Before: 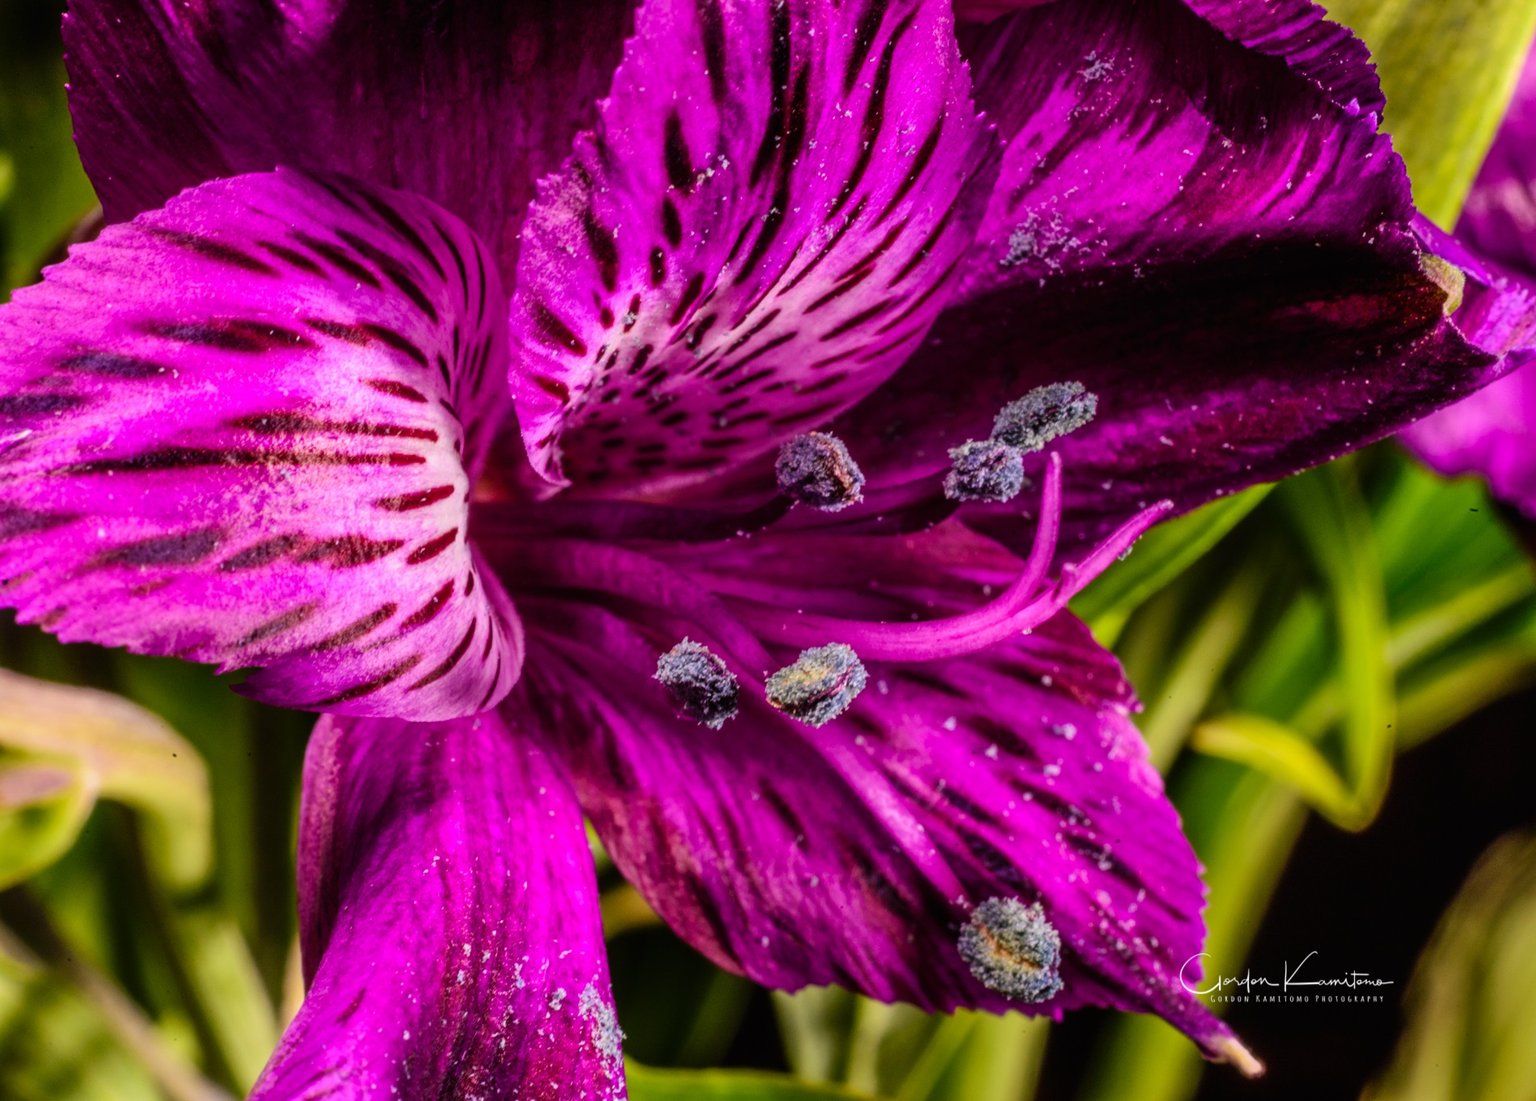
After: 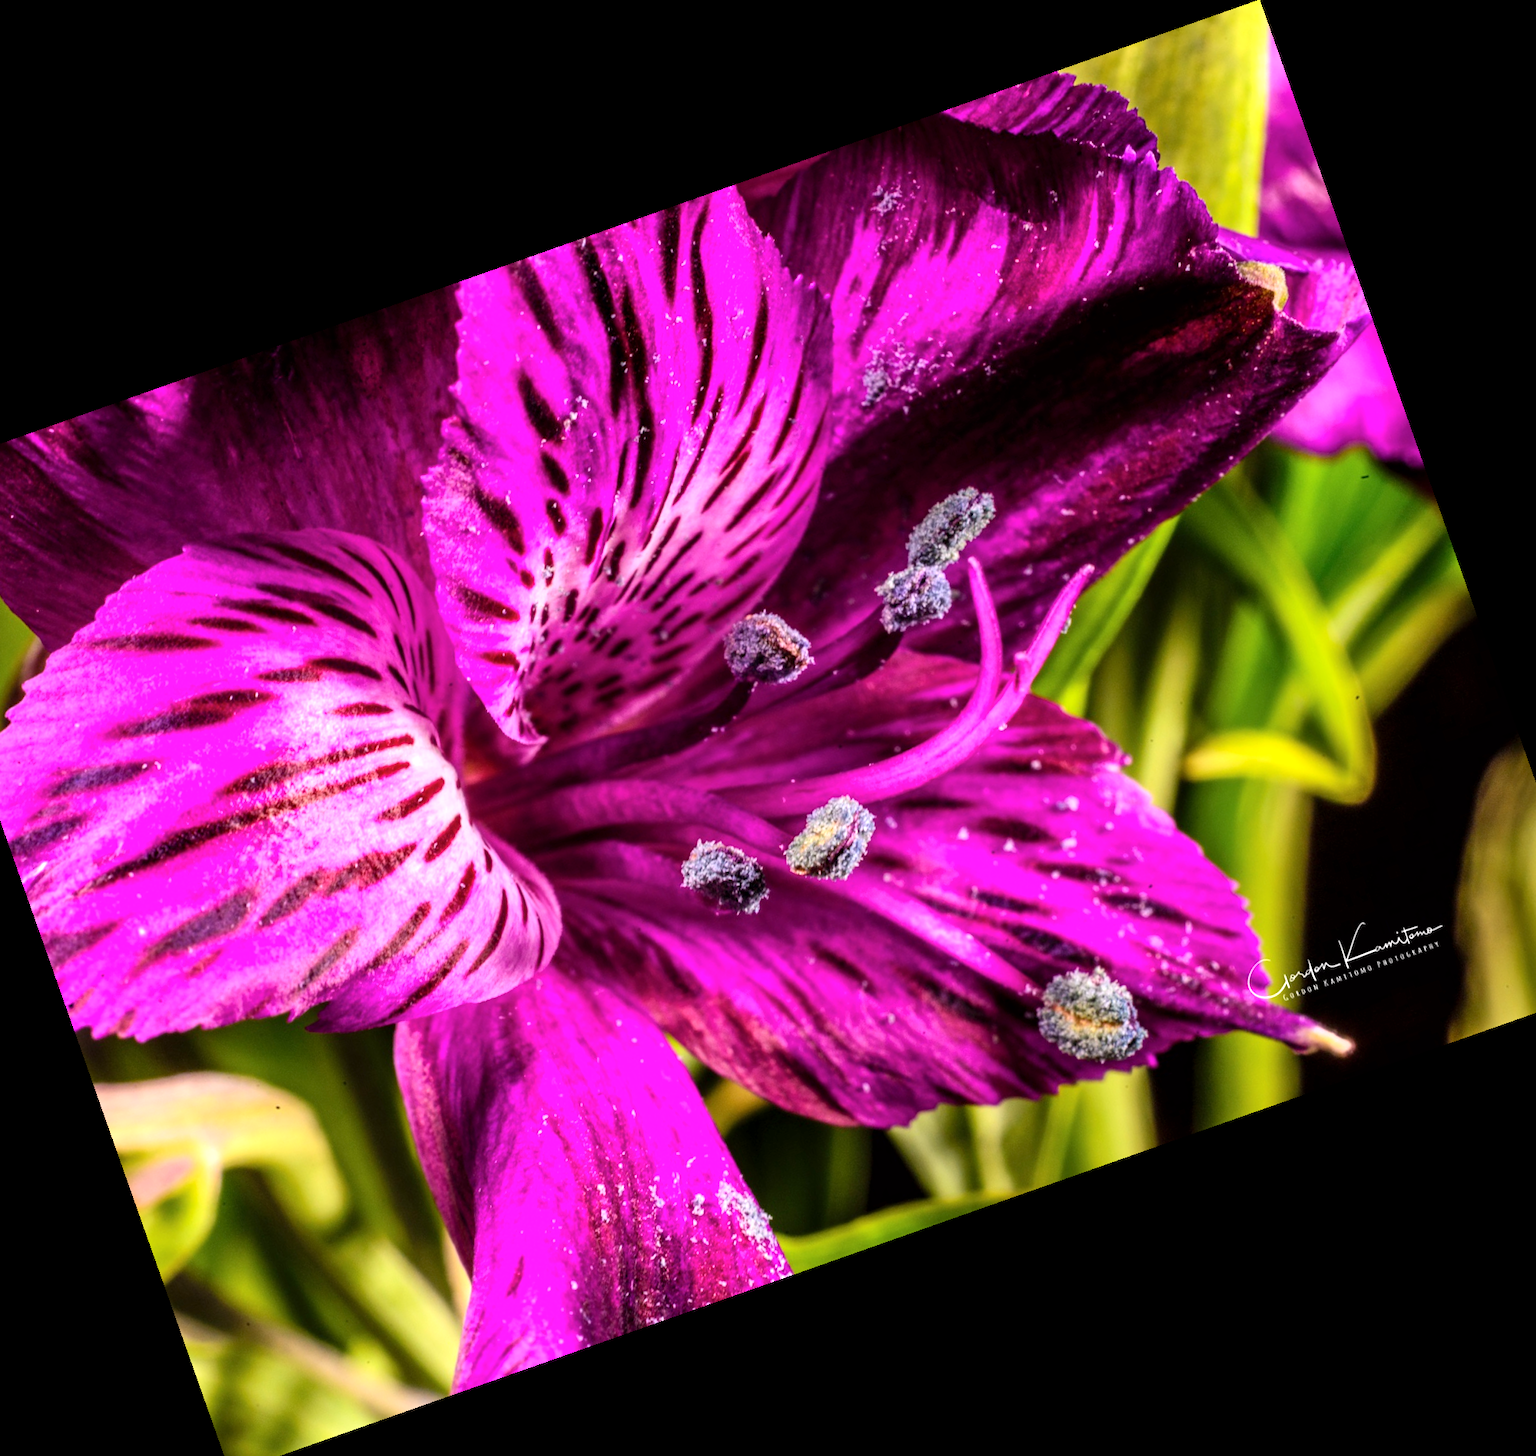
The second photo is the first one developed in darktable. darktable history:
exposure: black level correction 0.001, exposure 0.675 EV, compensate highlight preservation false
contrast brightness saturation: contrast 0.05, brightness 0.06, saturation 0.01
crop and rotate: angle 19.43°, left 6.812%, right 4.125%, bottom 1.087%
